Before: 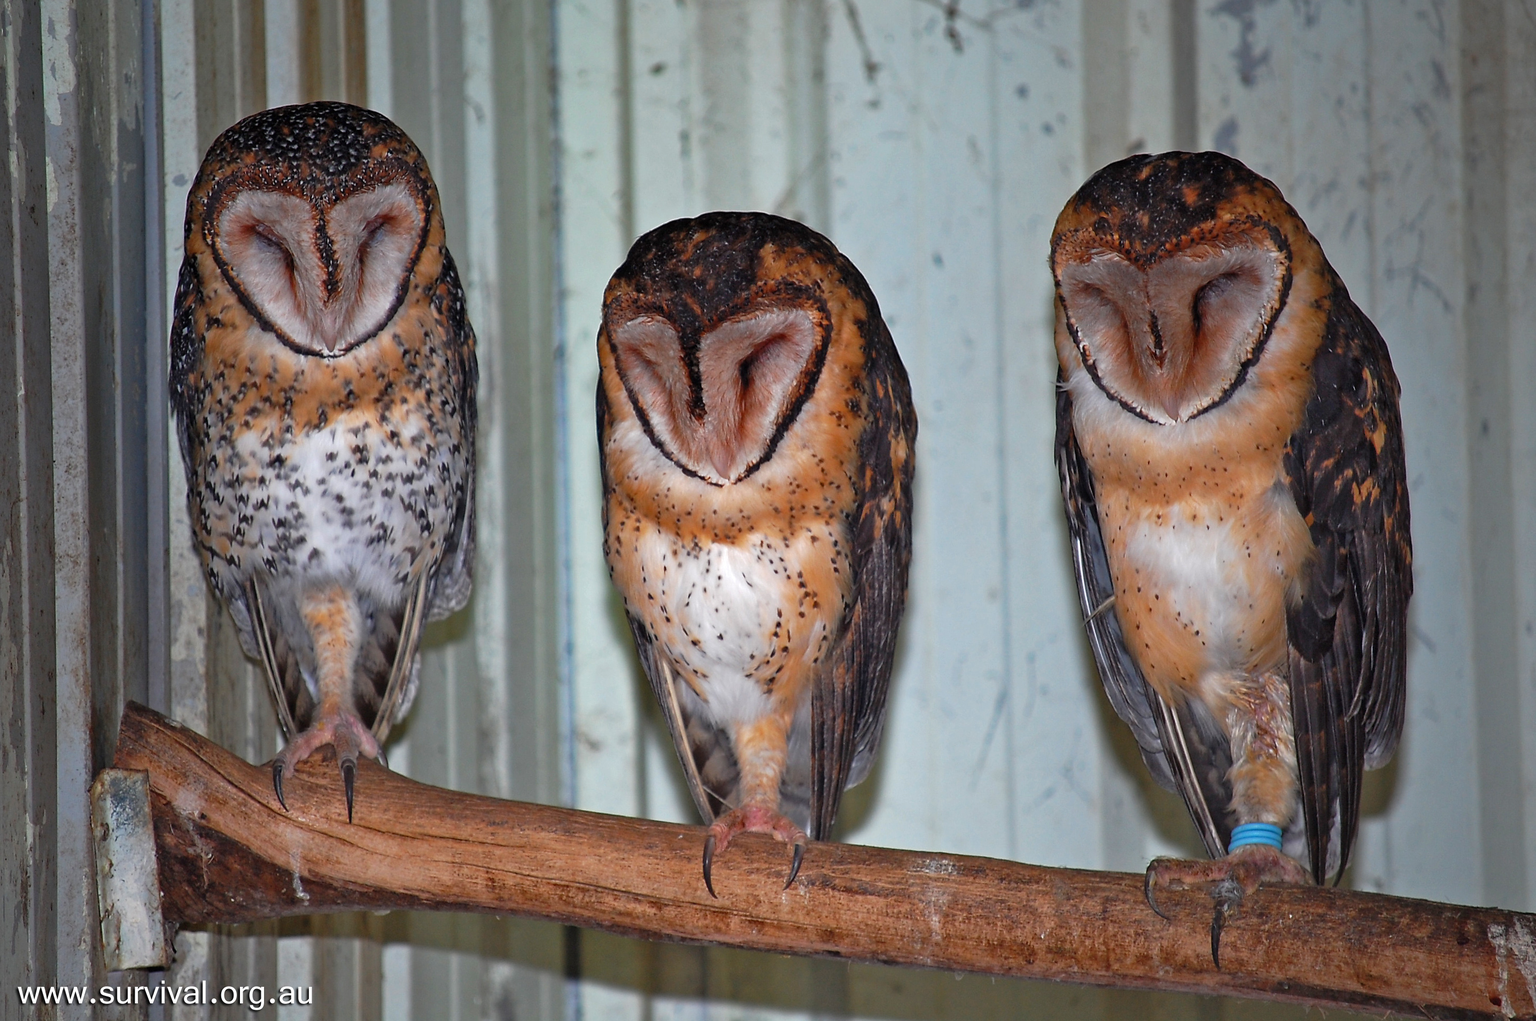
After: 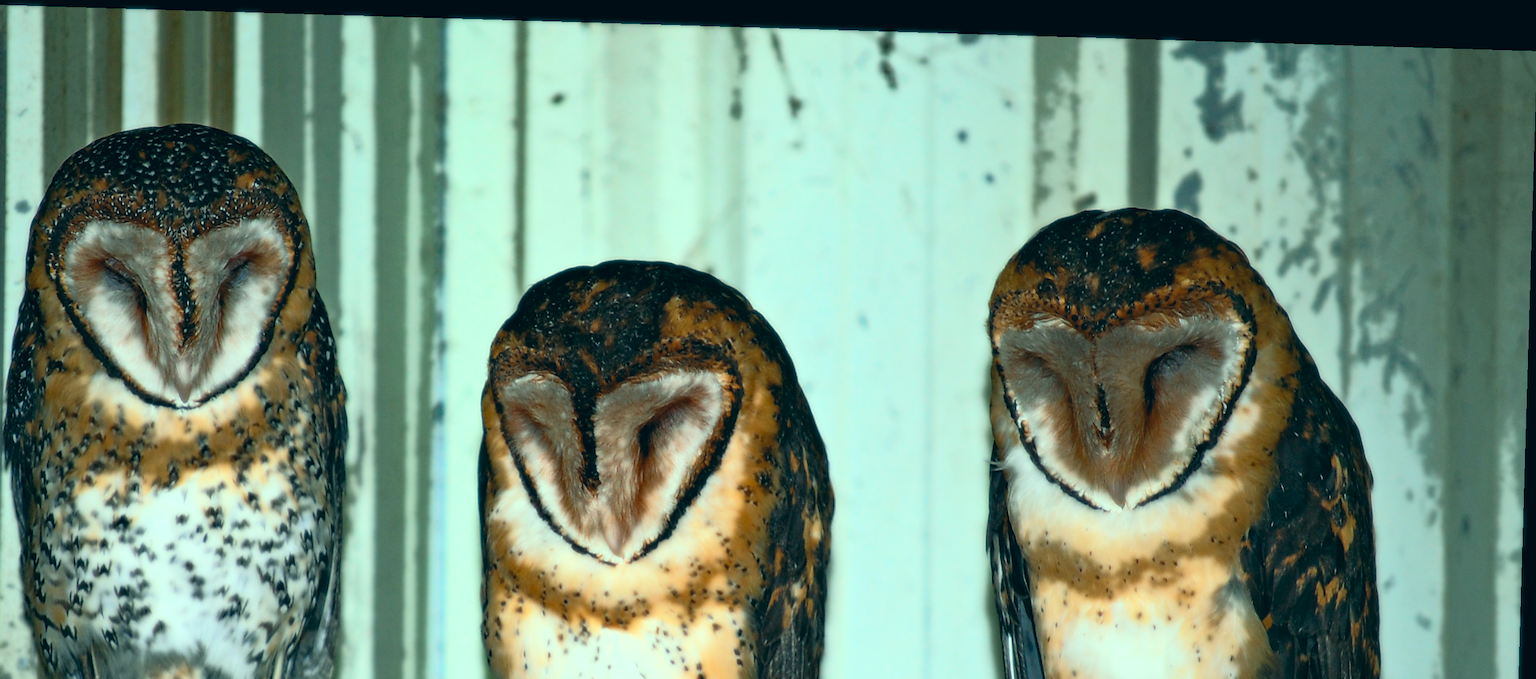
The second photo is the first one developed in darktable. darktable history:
bloom: size 0%, threshold 54.82%, strength 8.31%
rgb levels: mode RGB, independent channels, levels [[0, 0.5, 1], [0, 0.521, 1], [0, 0.536, 1]]
color correction: highlights a* -20.08, highlights b* 9.8, shadows a* -20.4, shadows b* -10.76
rotate and perspective: rotation 1.72°, automatic cropping off
crop and rotate: left 11.812%, bottom 42.776%
